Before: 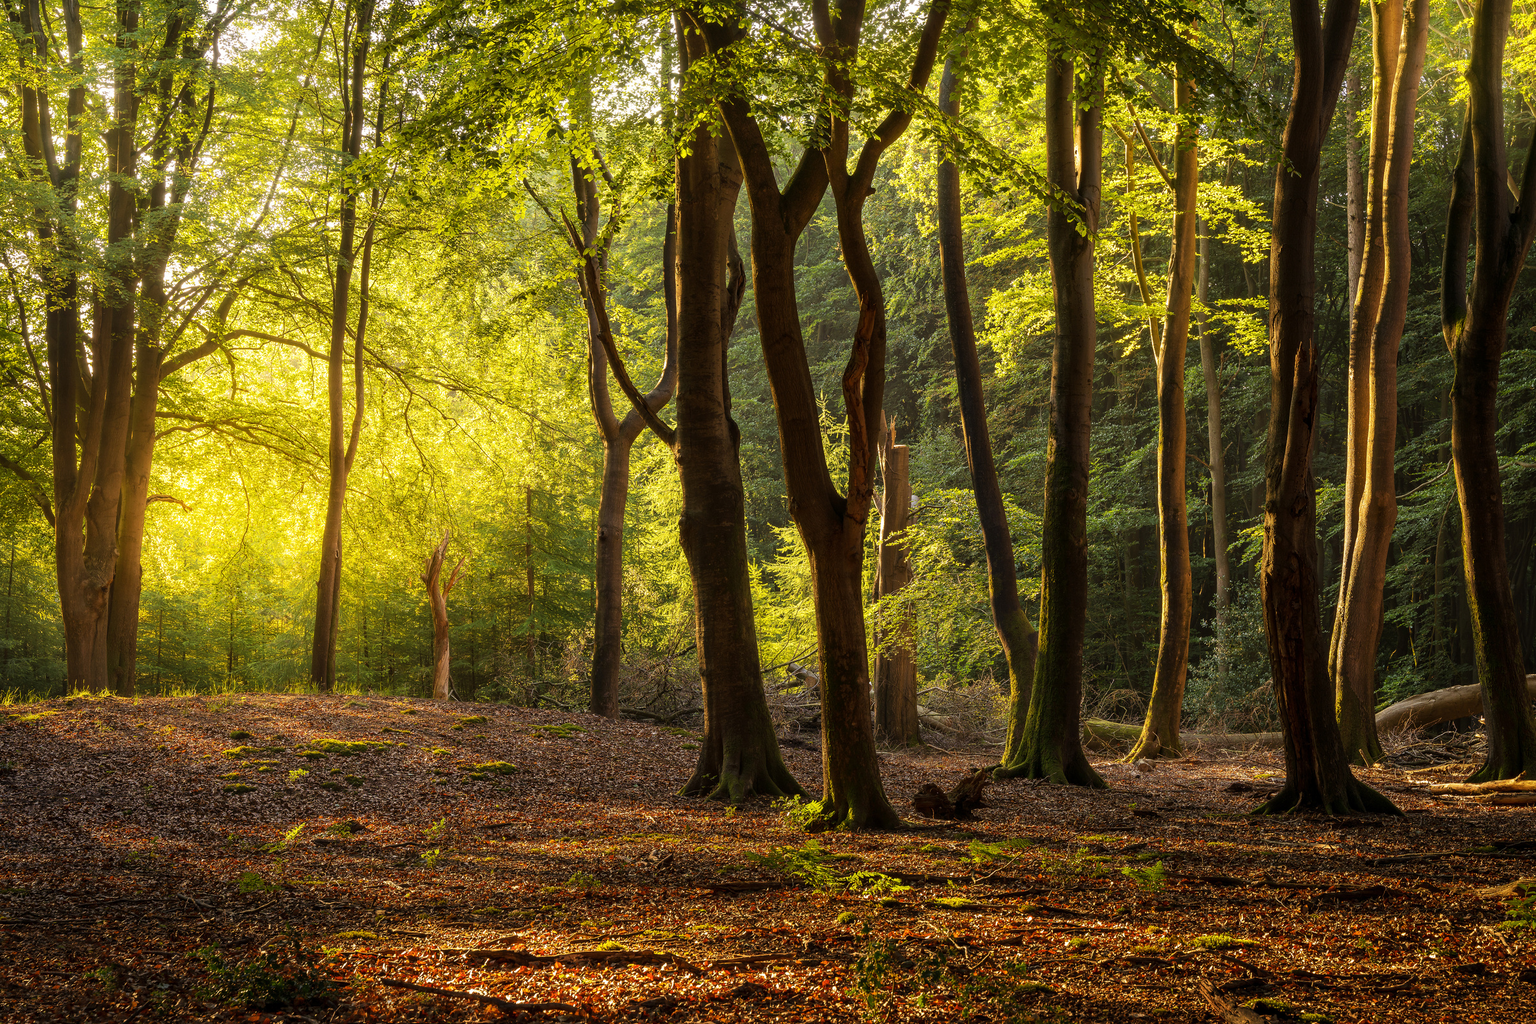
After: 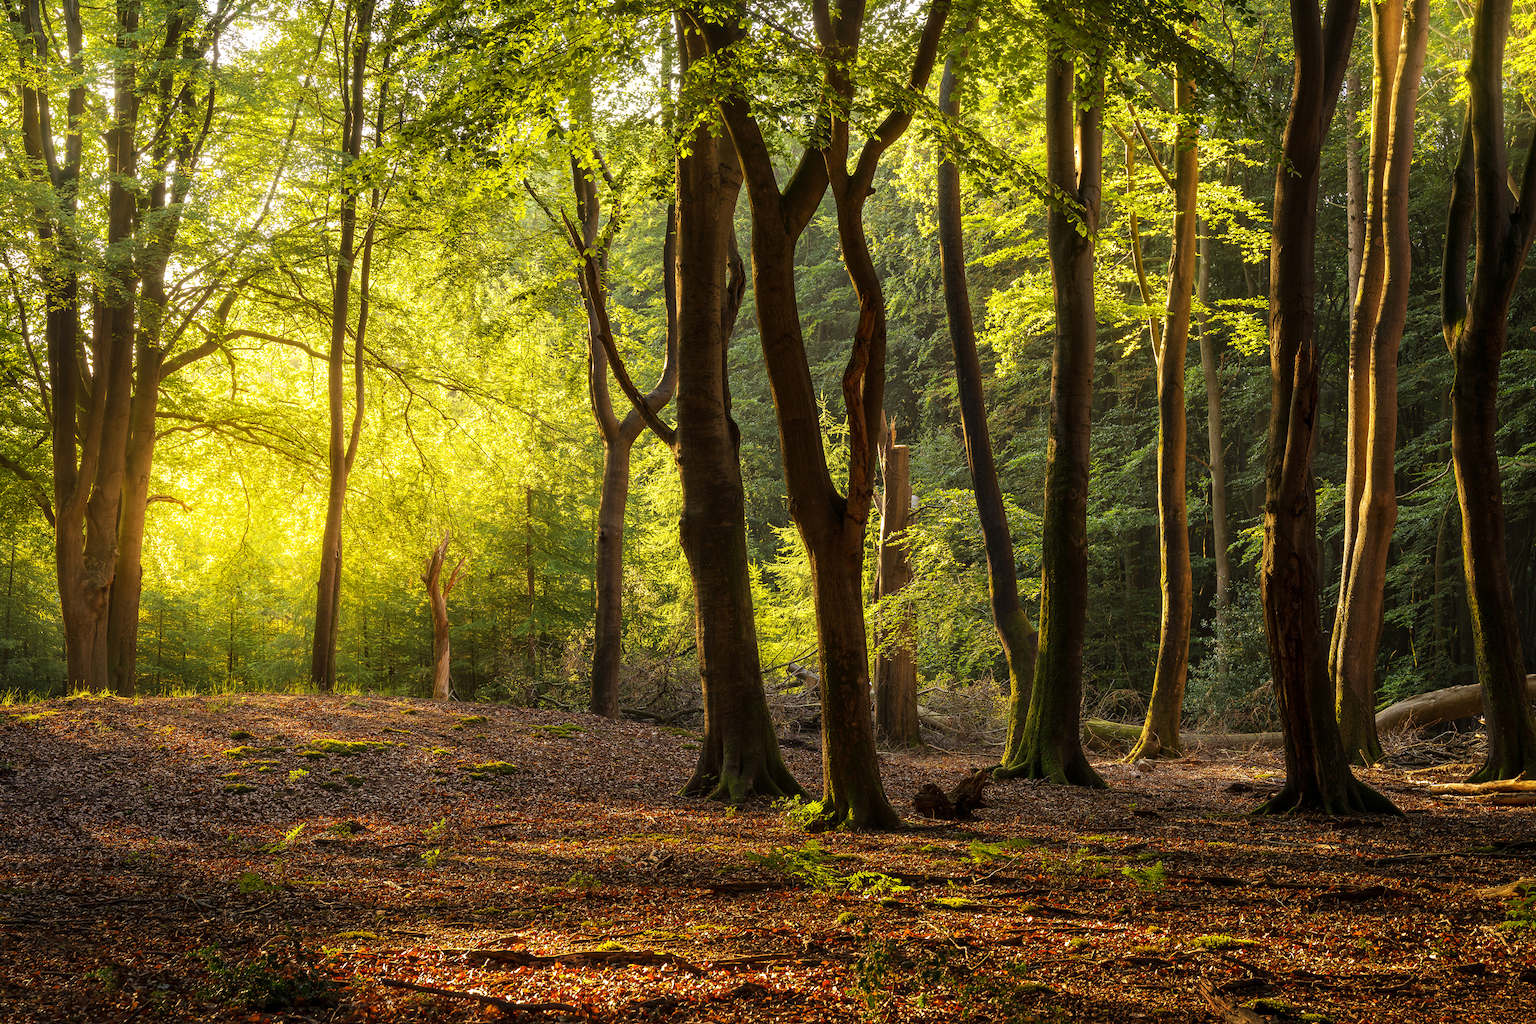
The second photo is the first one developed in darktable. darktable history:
white balance: red 0.982, blue 1.018
levels: levels [0, 0.48, 0.961]
